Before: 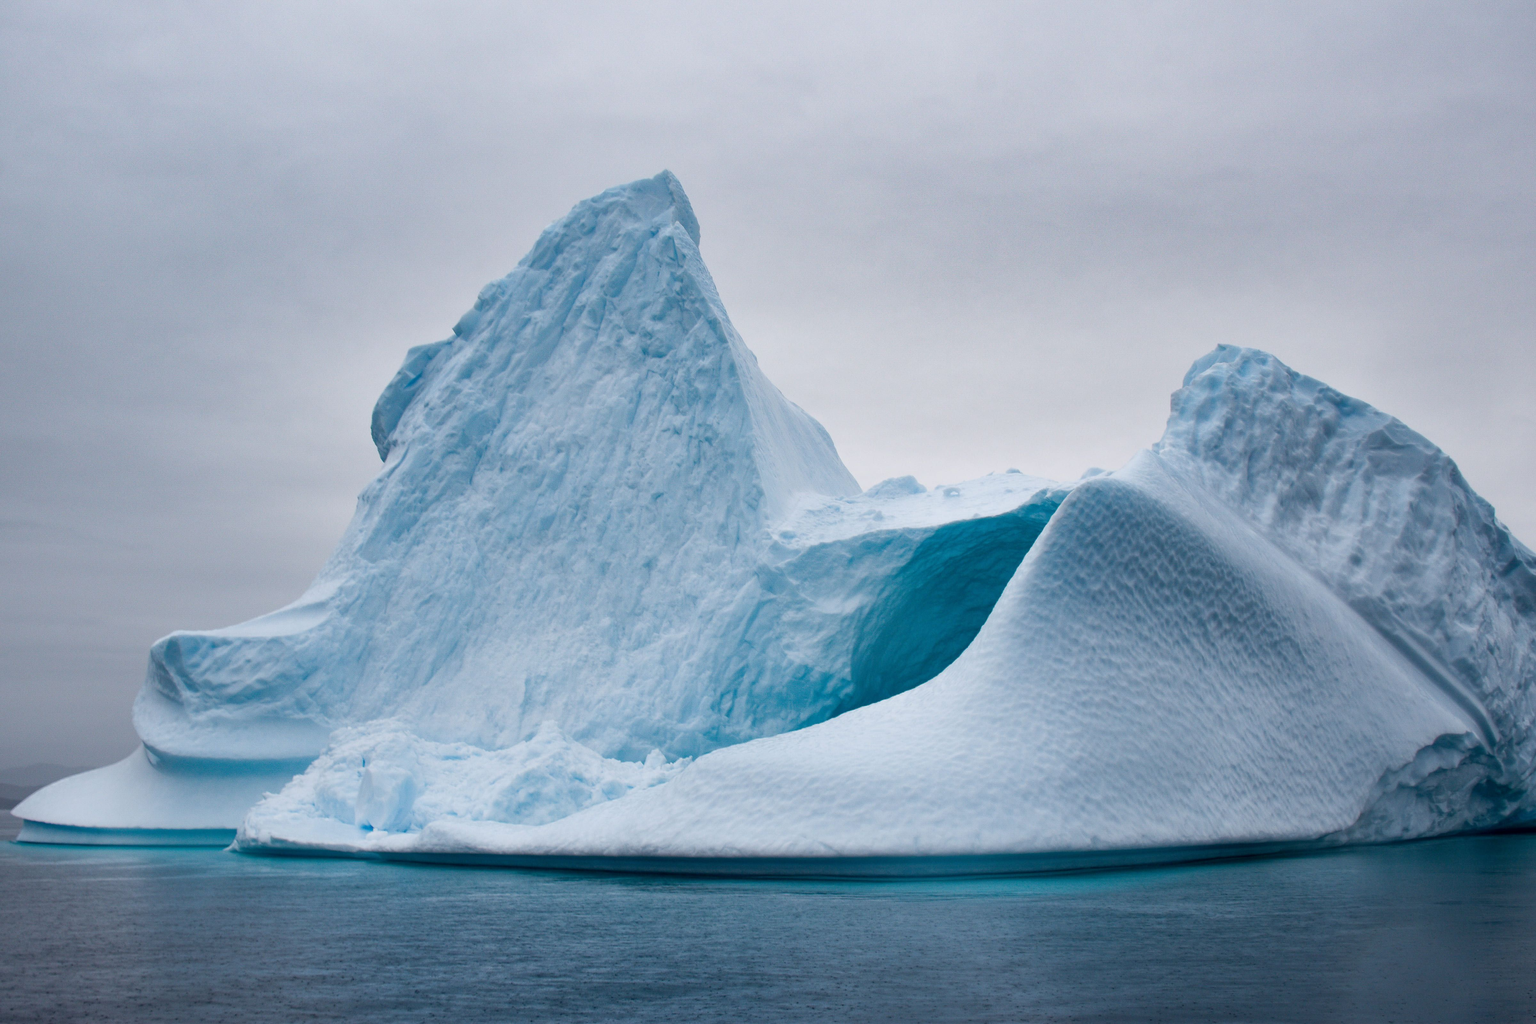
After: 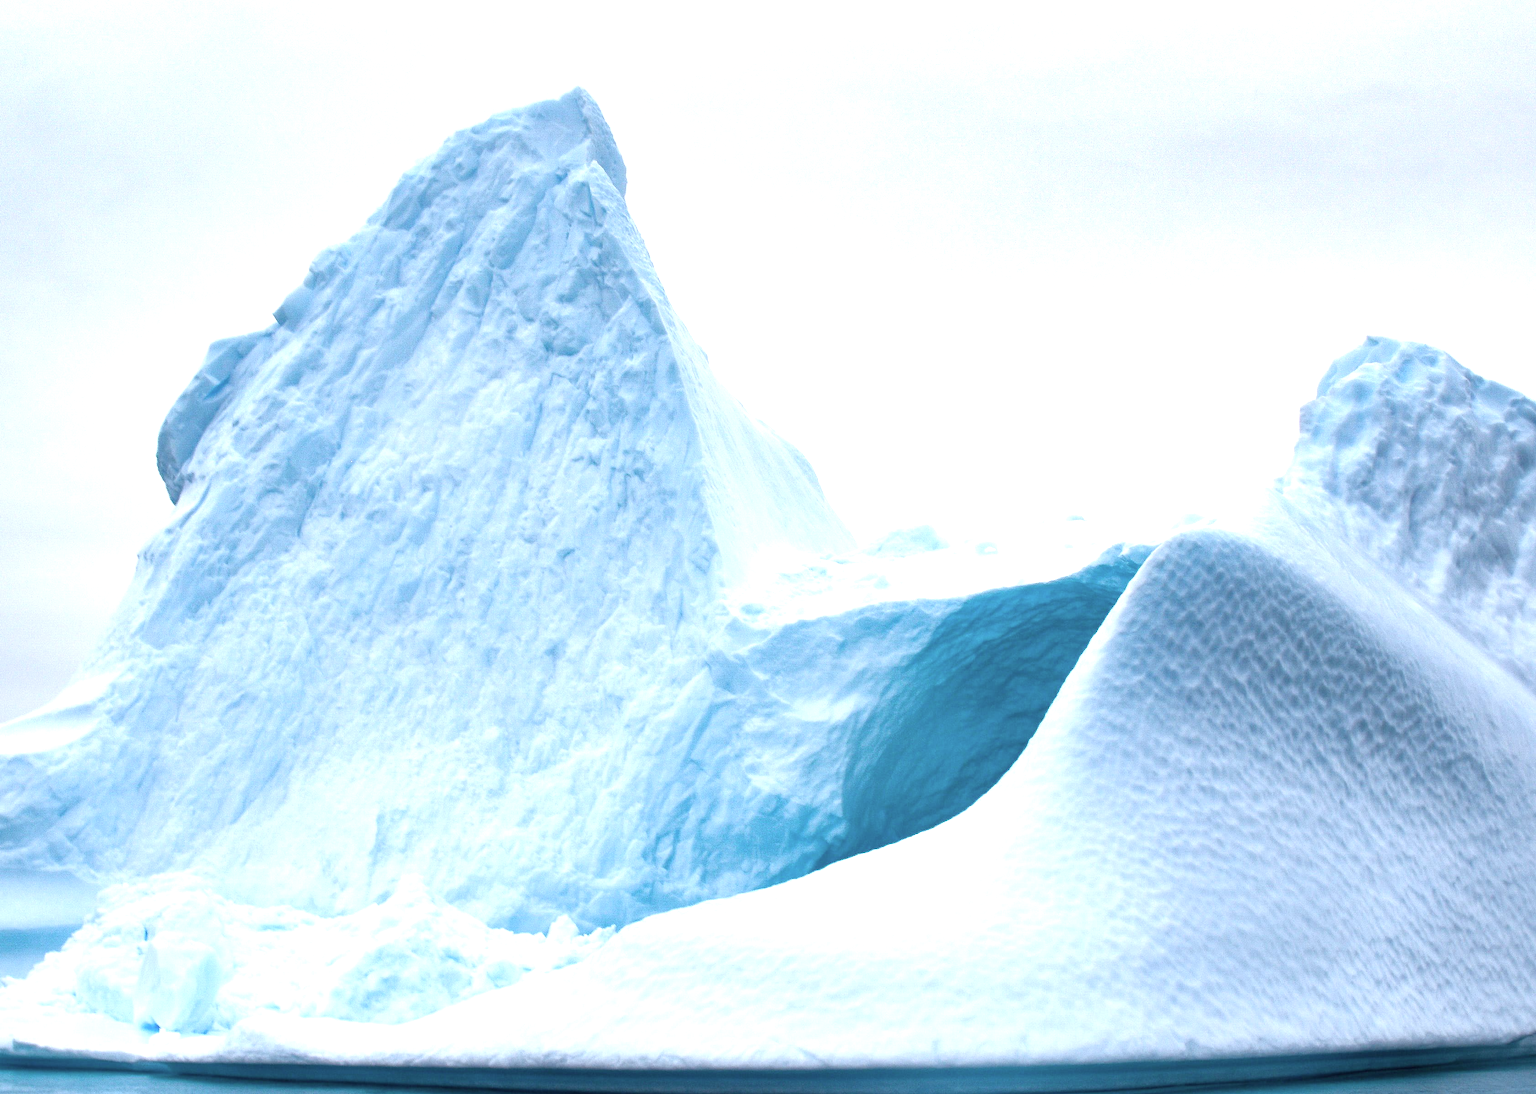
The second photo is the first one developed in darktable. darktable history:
white balance: red 0.974, blue 1.044
exposure: black level correction 0, exposure 1.1 EV, compensate highlight preservation false
color correction: saturation 0.85
crop and rotate: left 17.046%, top 10.659%, right 12.989%, bottom 14.553%
